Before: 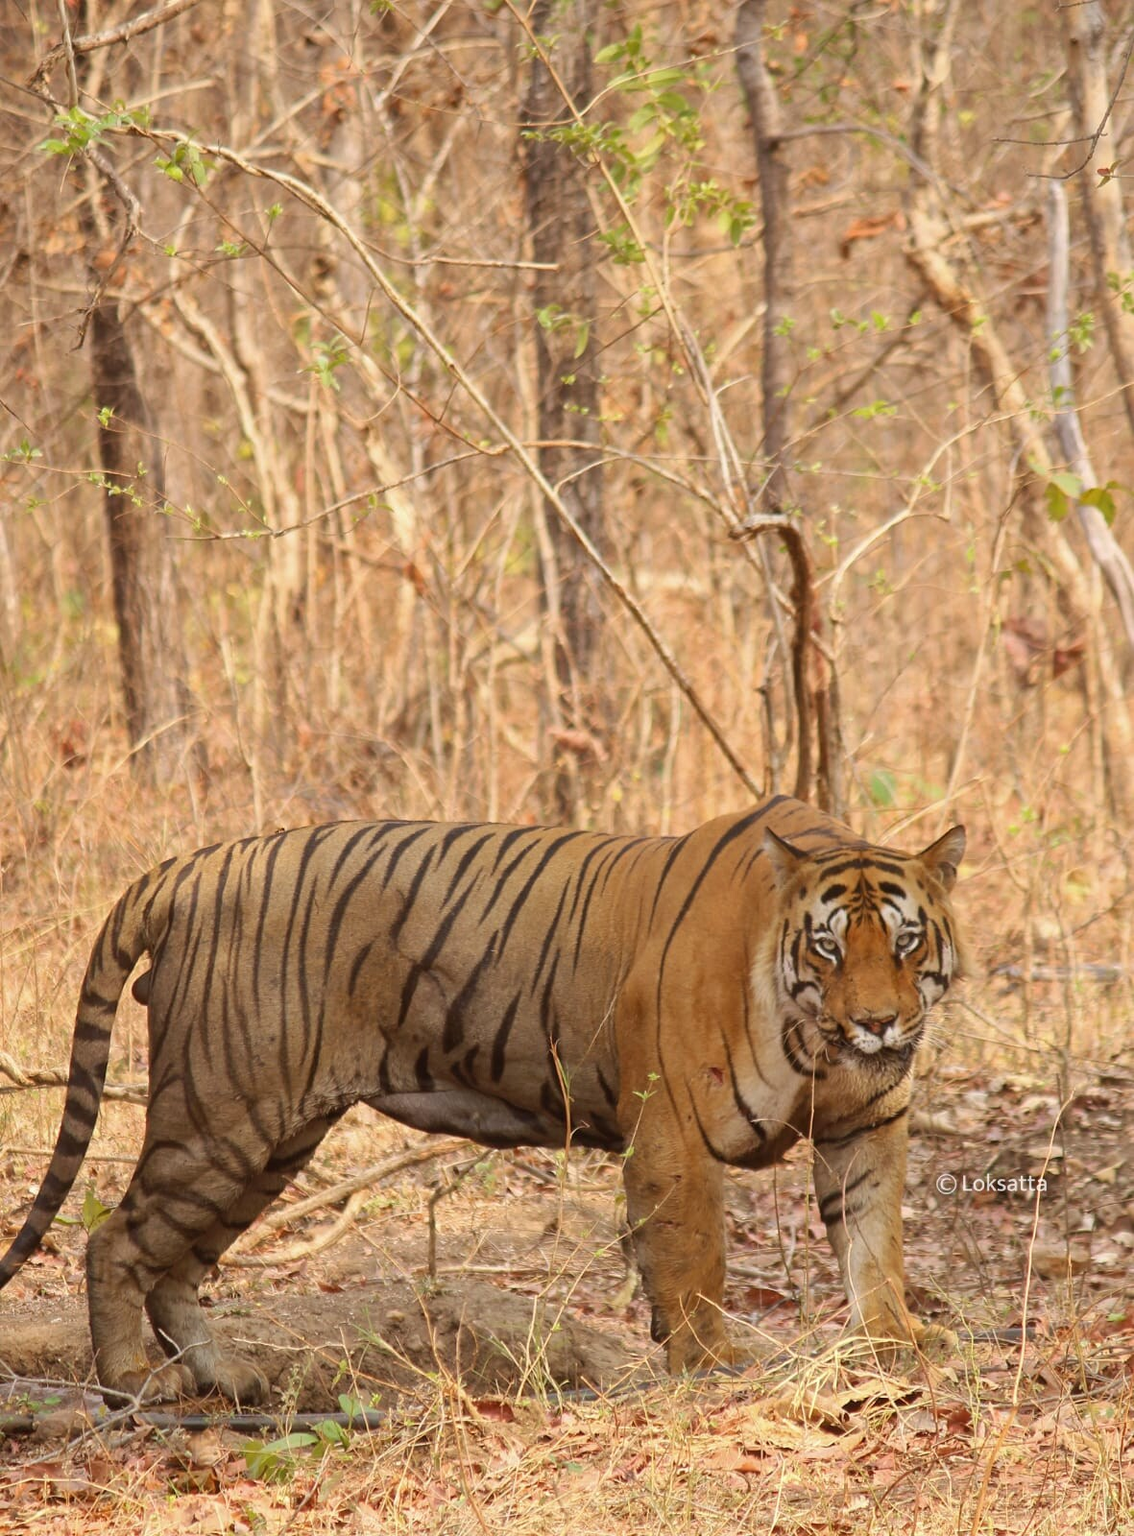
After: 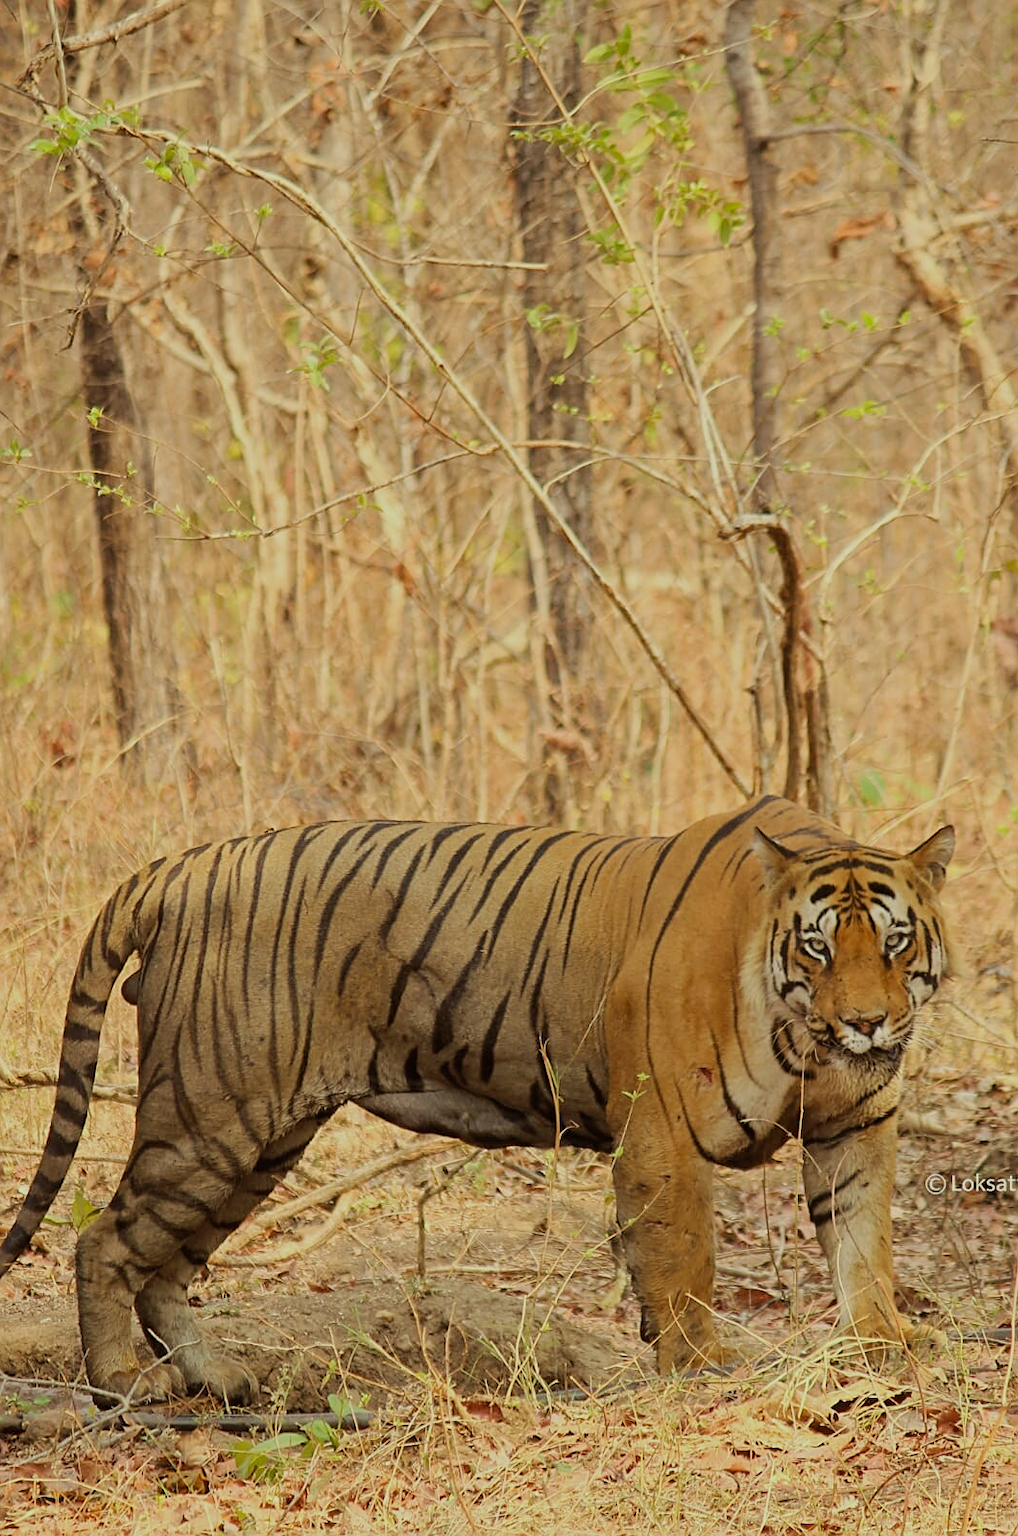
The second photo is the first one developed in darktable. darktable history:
sharpen: on, module defaults
color correction: highlights a* -5.8, highlights b* 11.04
crop and rotate: left 1.05%, right 9.088%
filmic rgb: black relative exposure -7.65 EV, white relative exposure 4.56 EV, hardness 3.61
